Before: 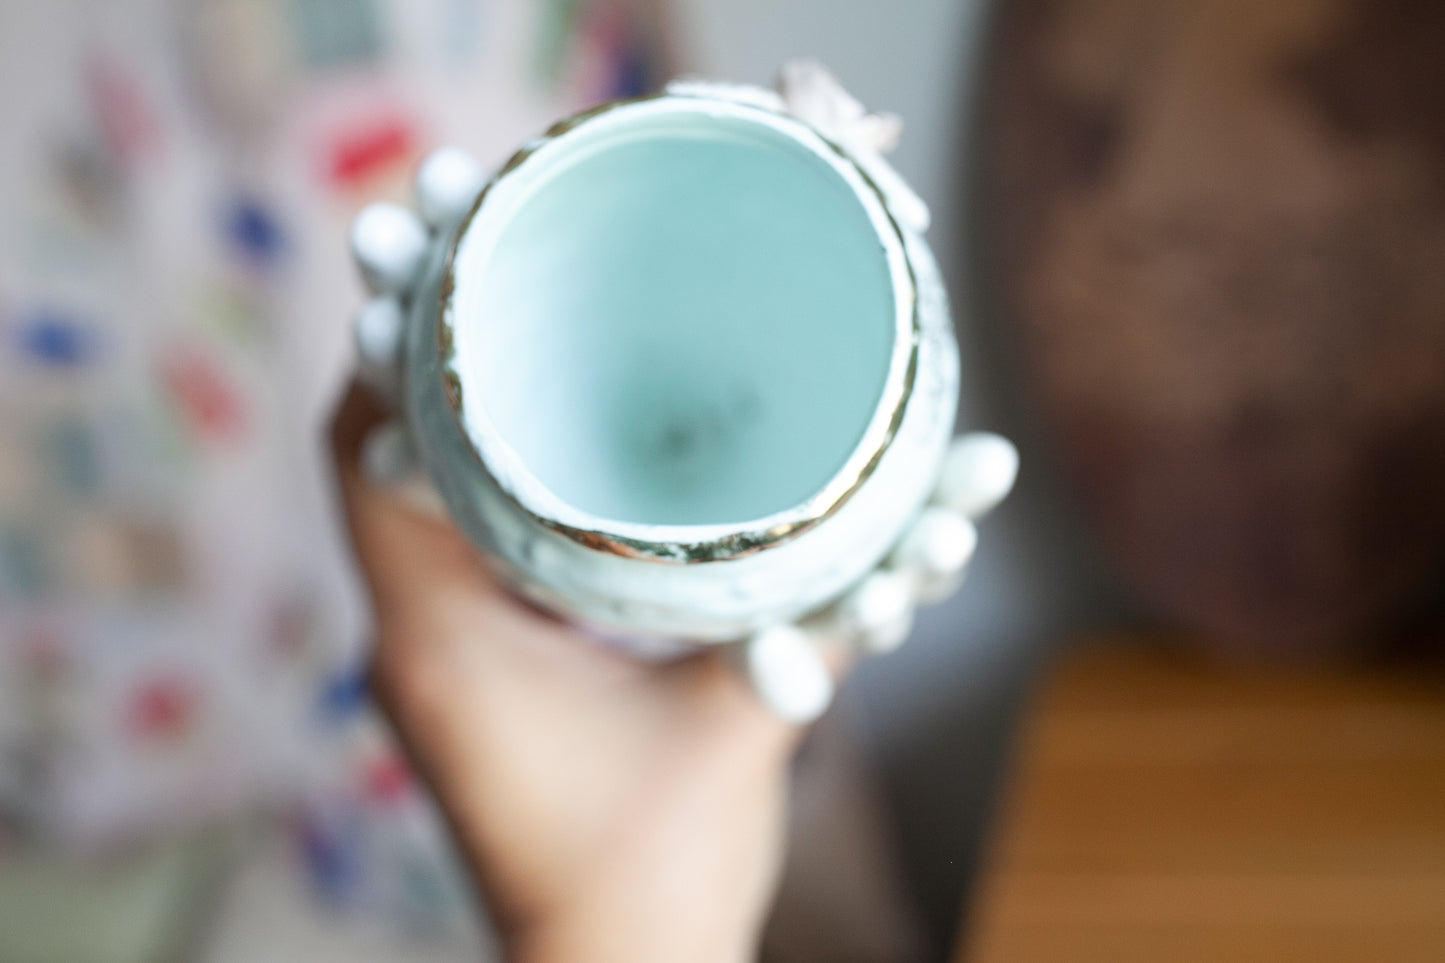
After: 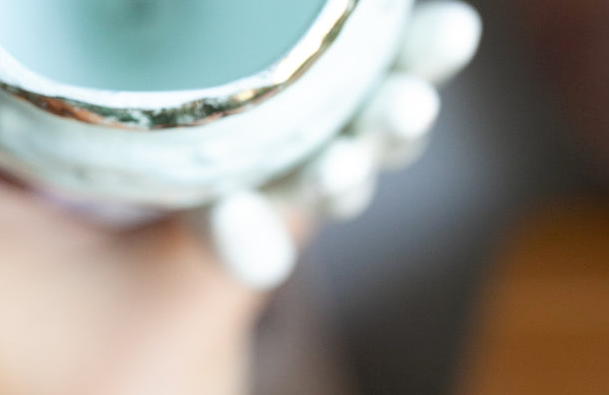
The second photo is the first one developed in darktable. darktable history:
exposure: black level correction 0.002, compensate highlight preservation false
crop: left 37.221%, top 45.169%, right 20.63%, bottom 13.777%
